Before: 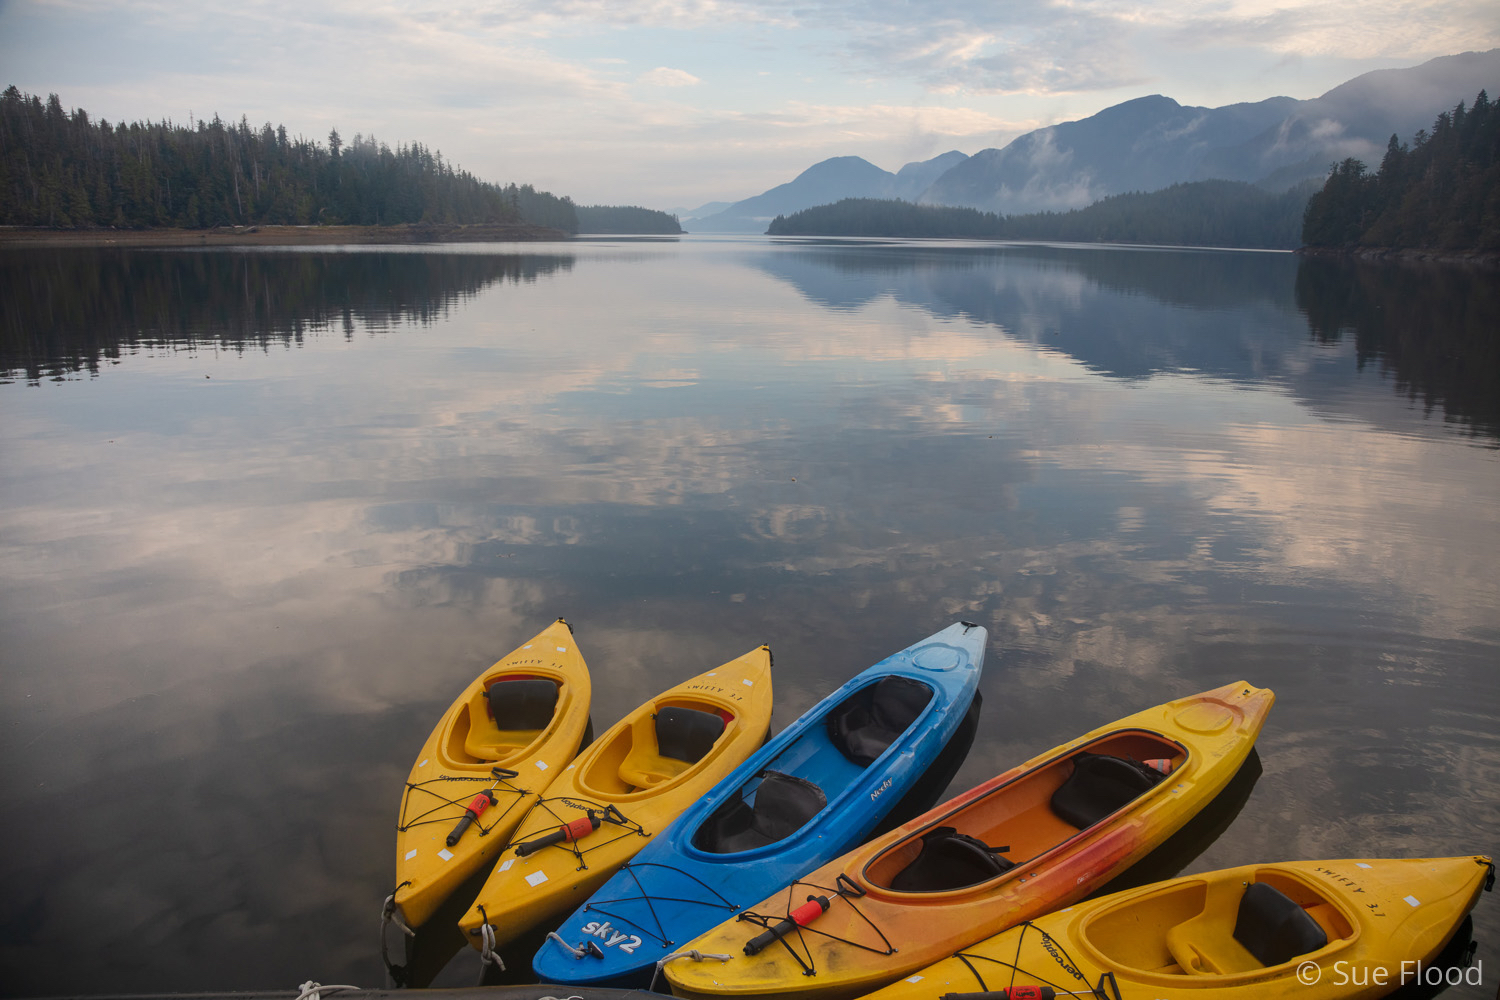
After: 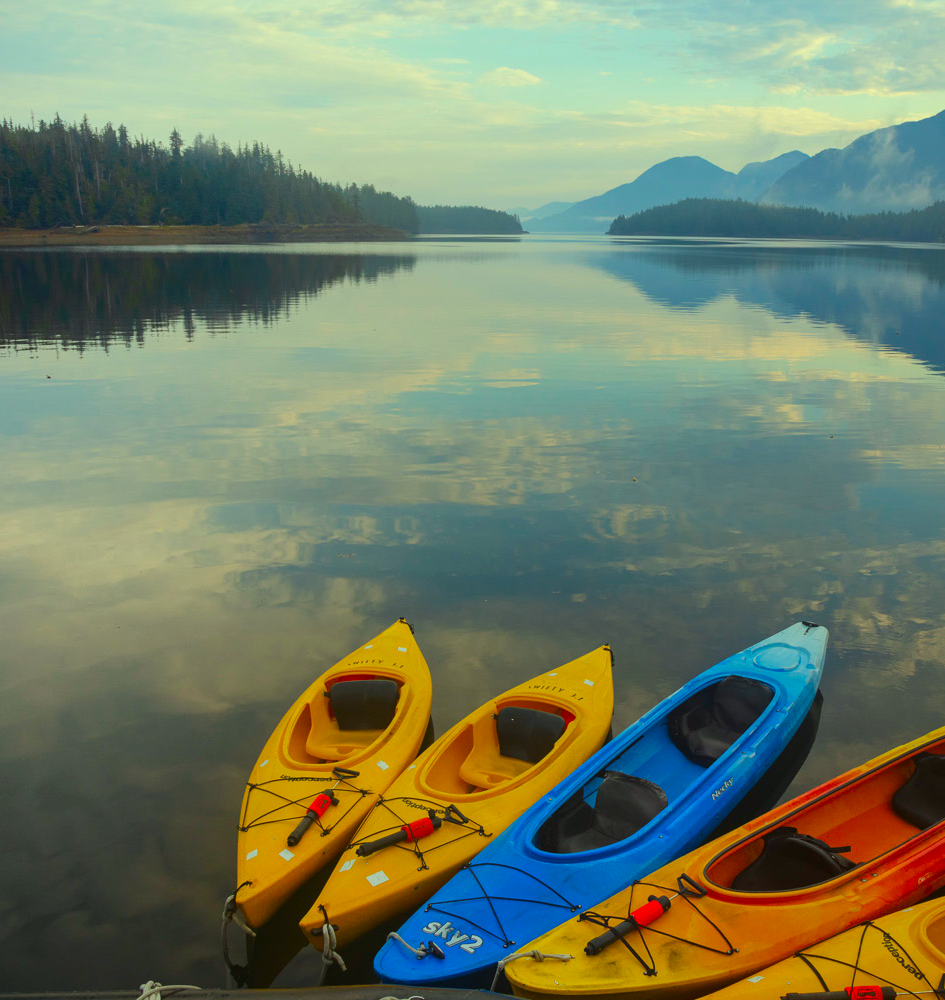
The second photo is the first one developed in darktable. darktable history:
crop: left 10.616%, right 26.383%
color correction: highlights a* -11.16, highlights b* 9.89, saturation 1.71
